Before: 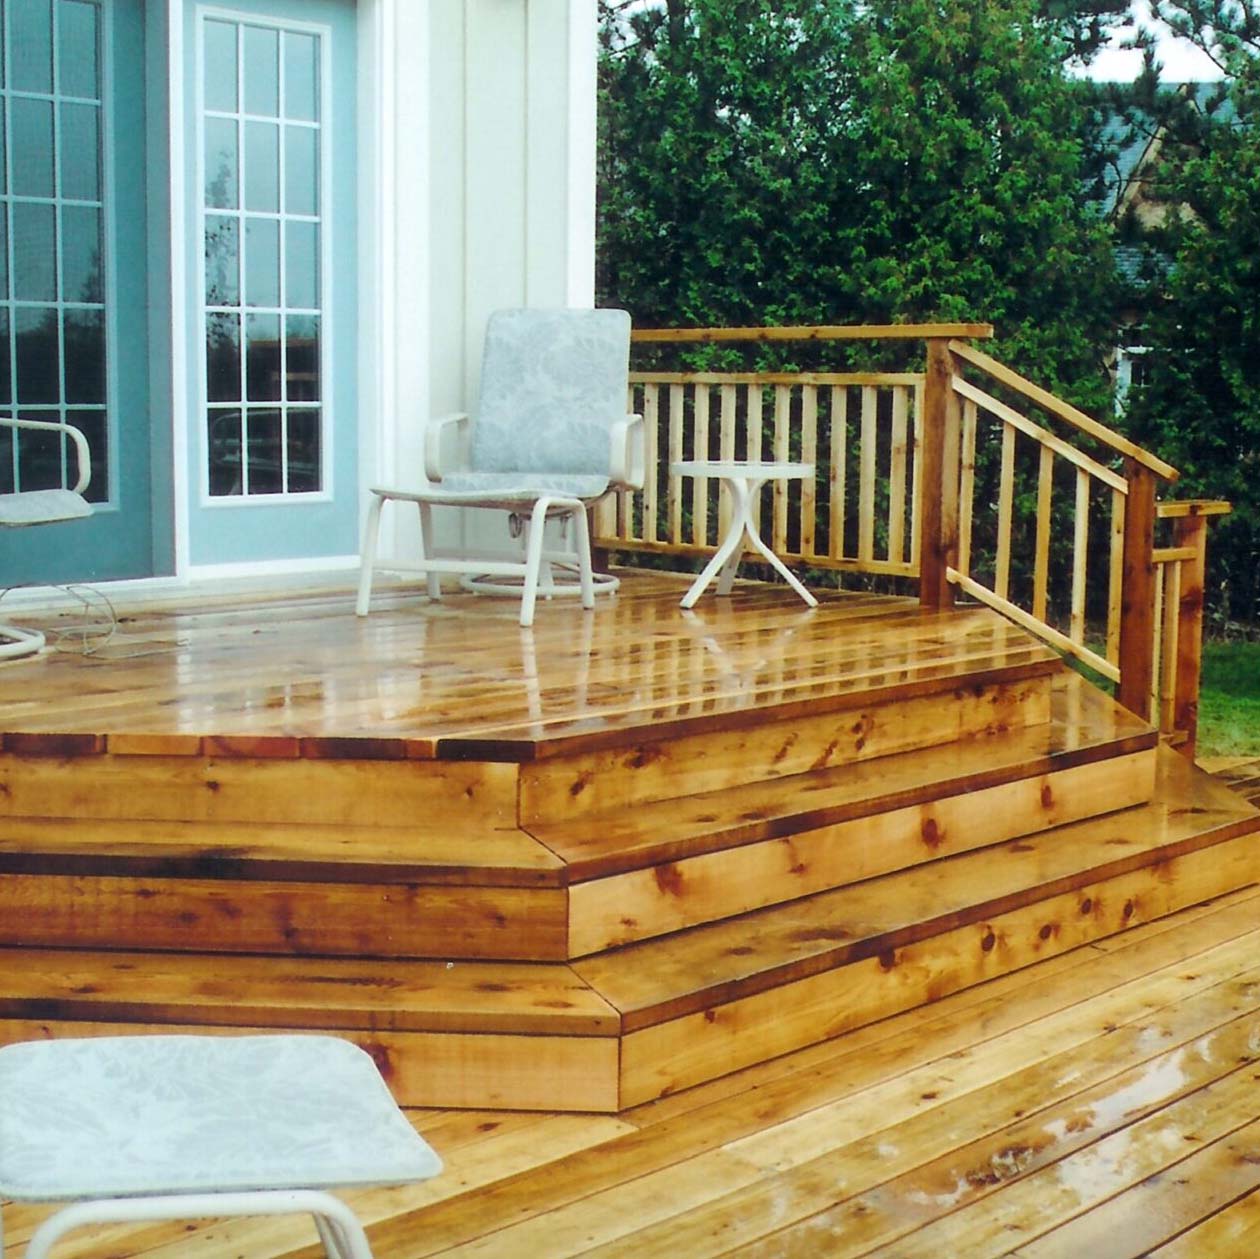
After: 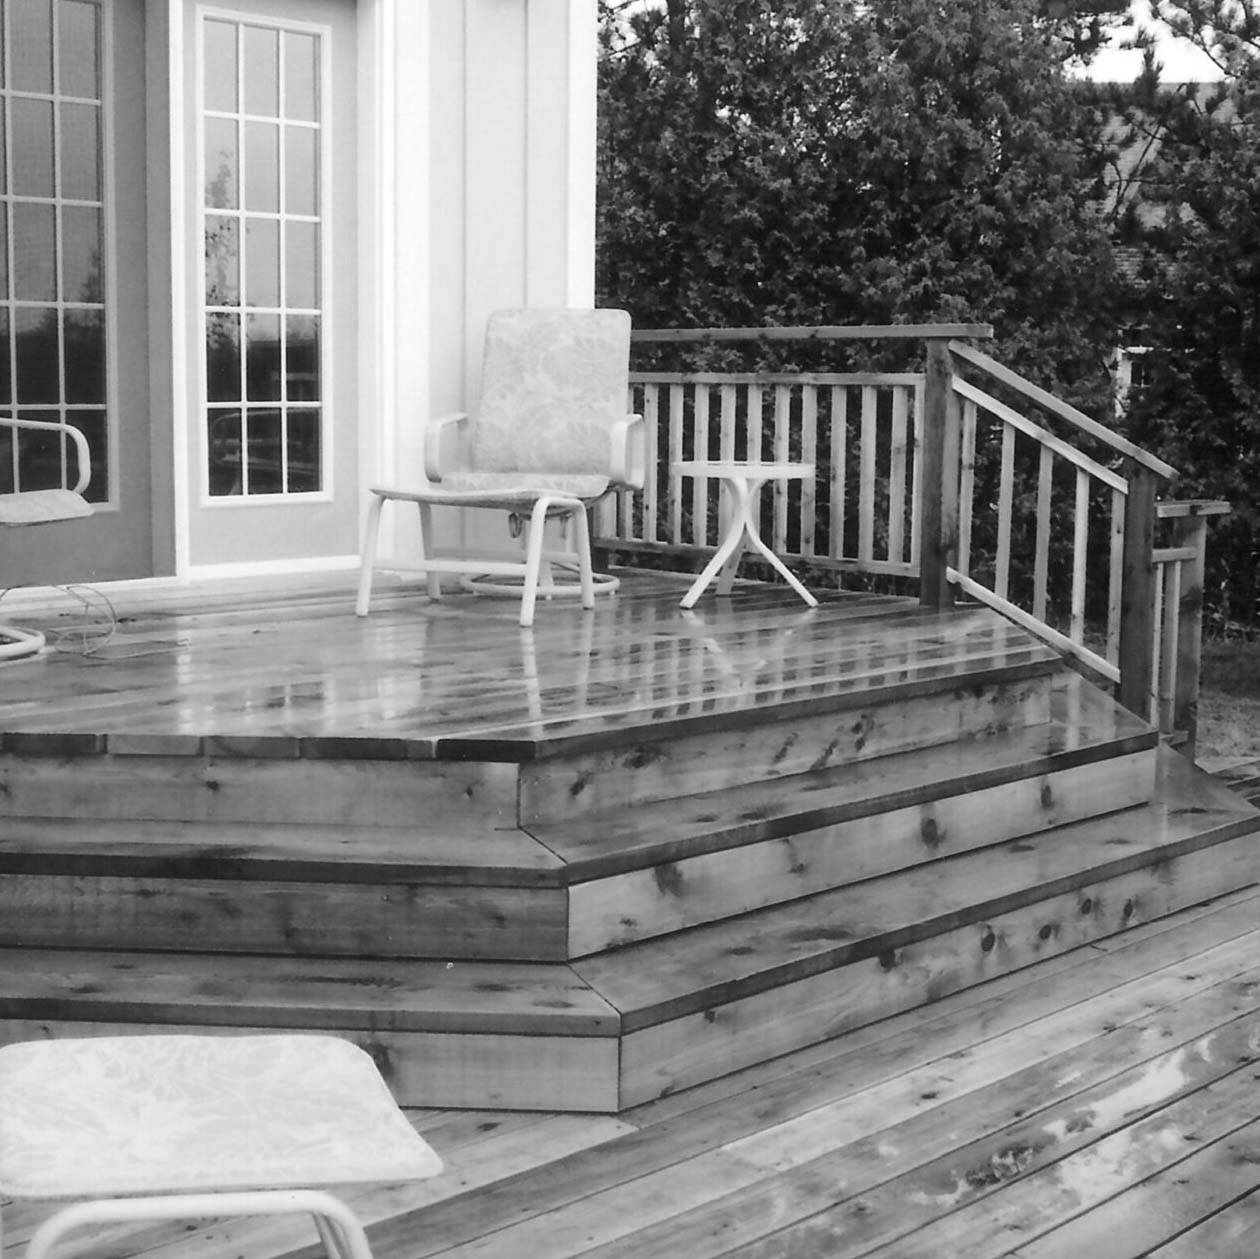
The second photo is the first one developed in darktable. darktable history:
color calibration: output gray [0.21, 0.42, 0.37, 0], illuminant F (fluorescent), F source F9 (Cool White Deluxe 4150 K) – high CRI, x 0.375, y 0.373, temperature 4162.53 K
